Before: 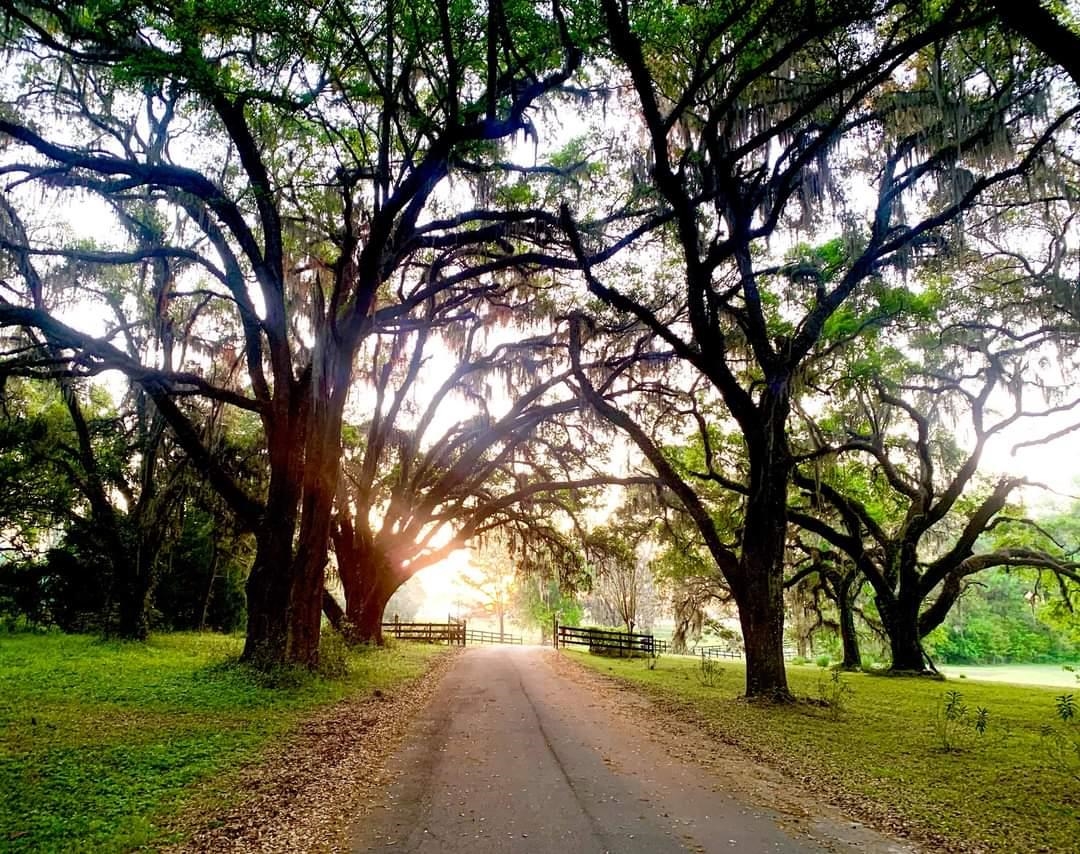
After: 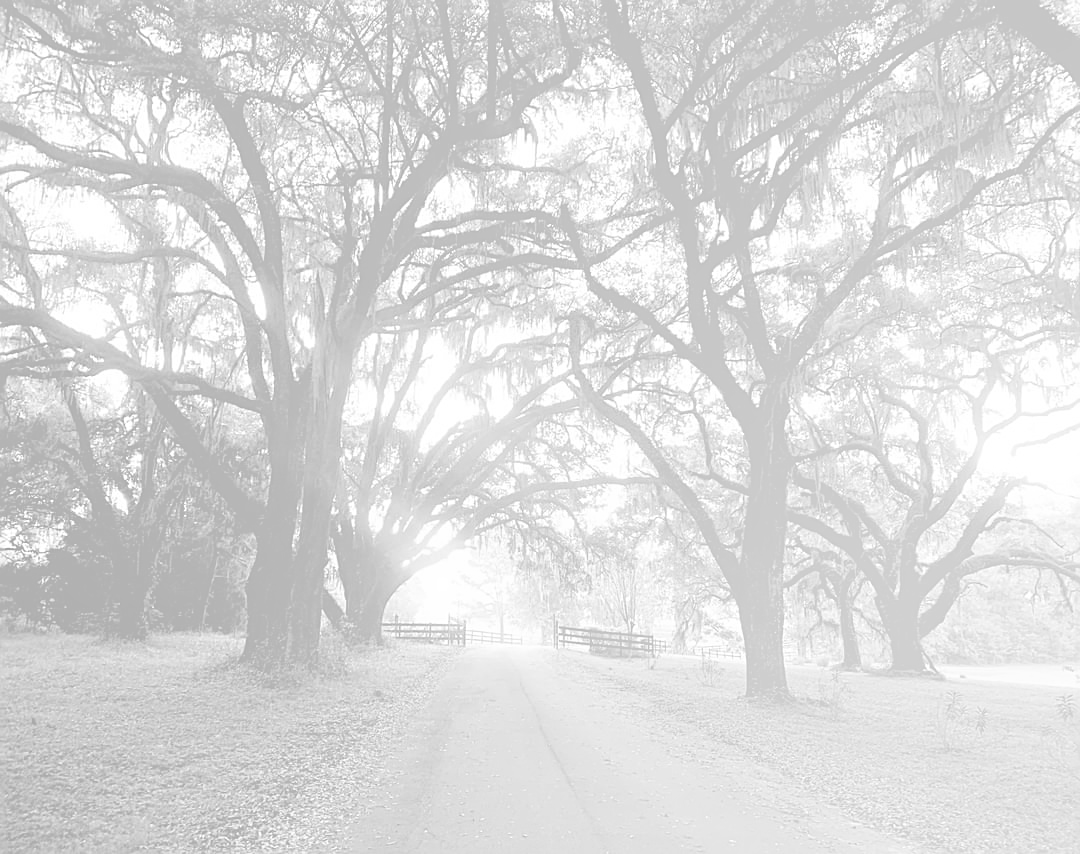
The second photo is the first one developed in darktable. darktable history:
sharpen: on, module defaults
bloom: size 85%, threshold 5%, strength 85%
monochrome: a 2.21, b -1.33, size 2.2
